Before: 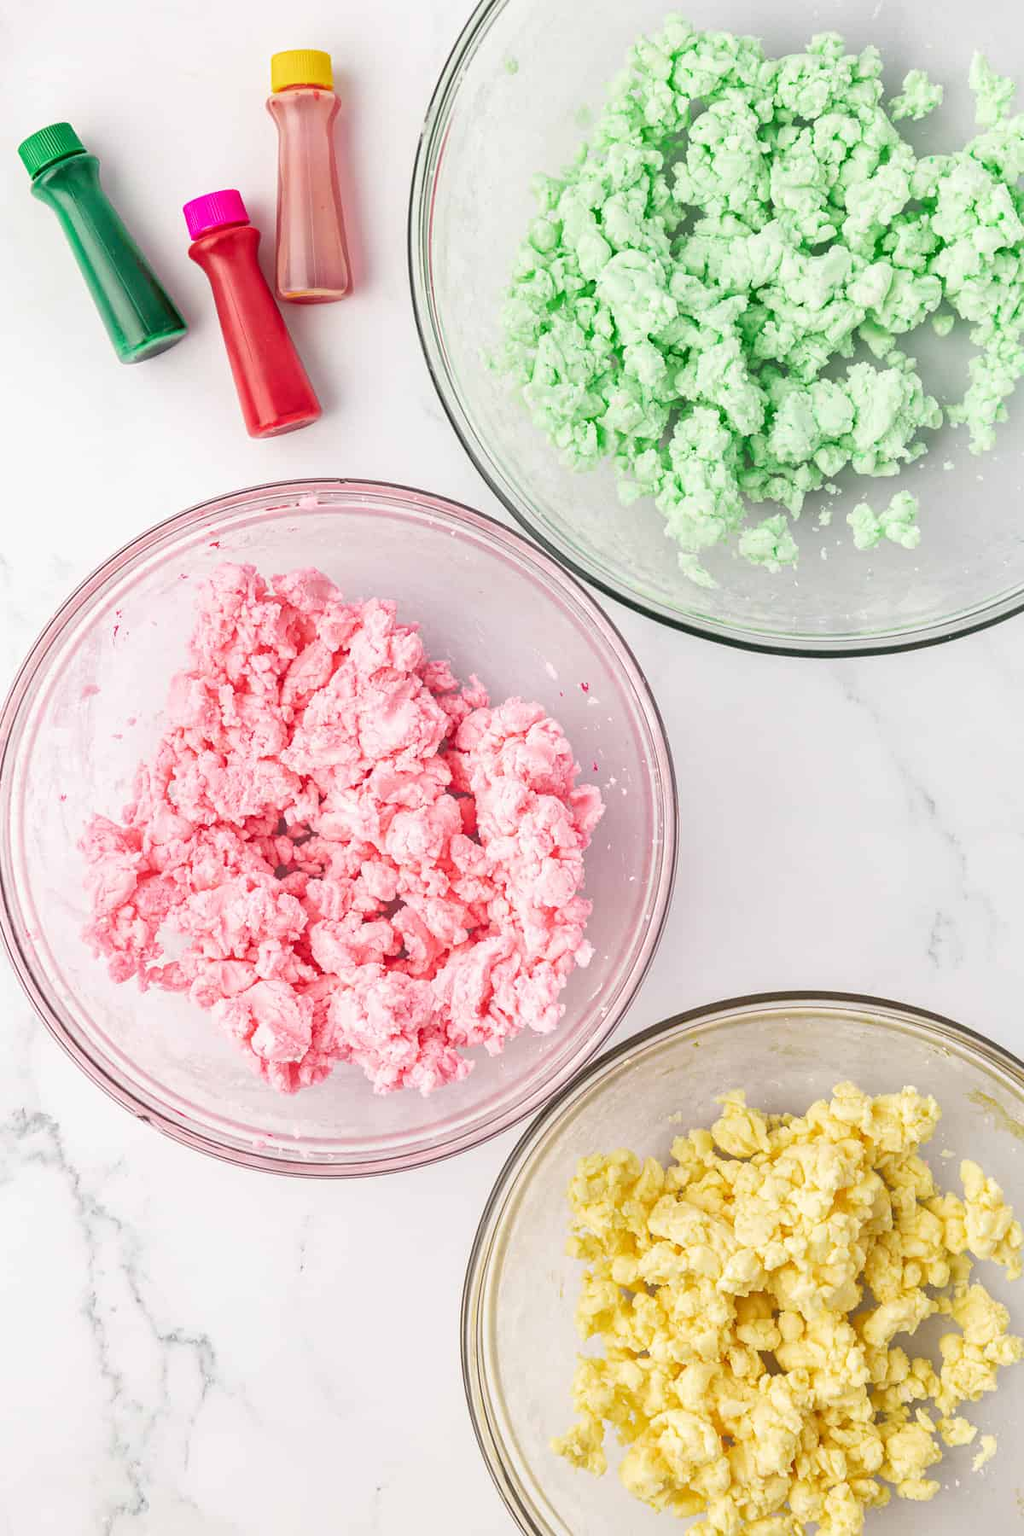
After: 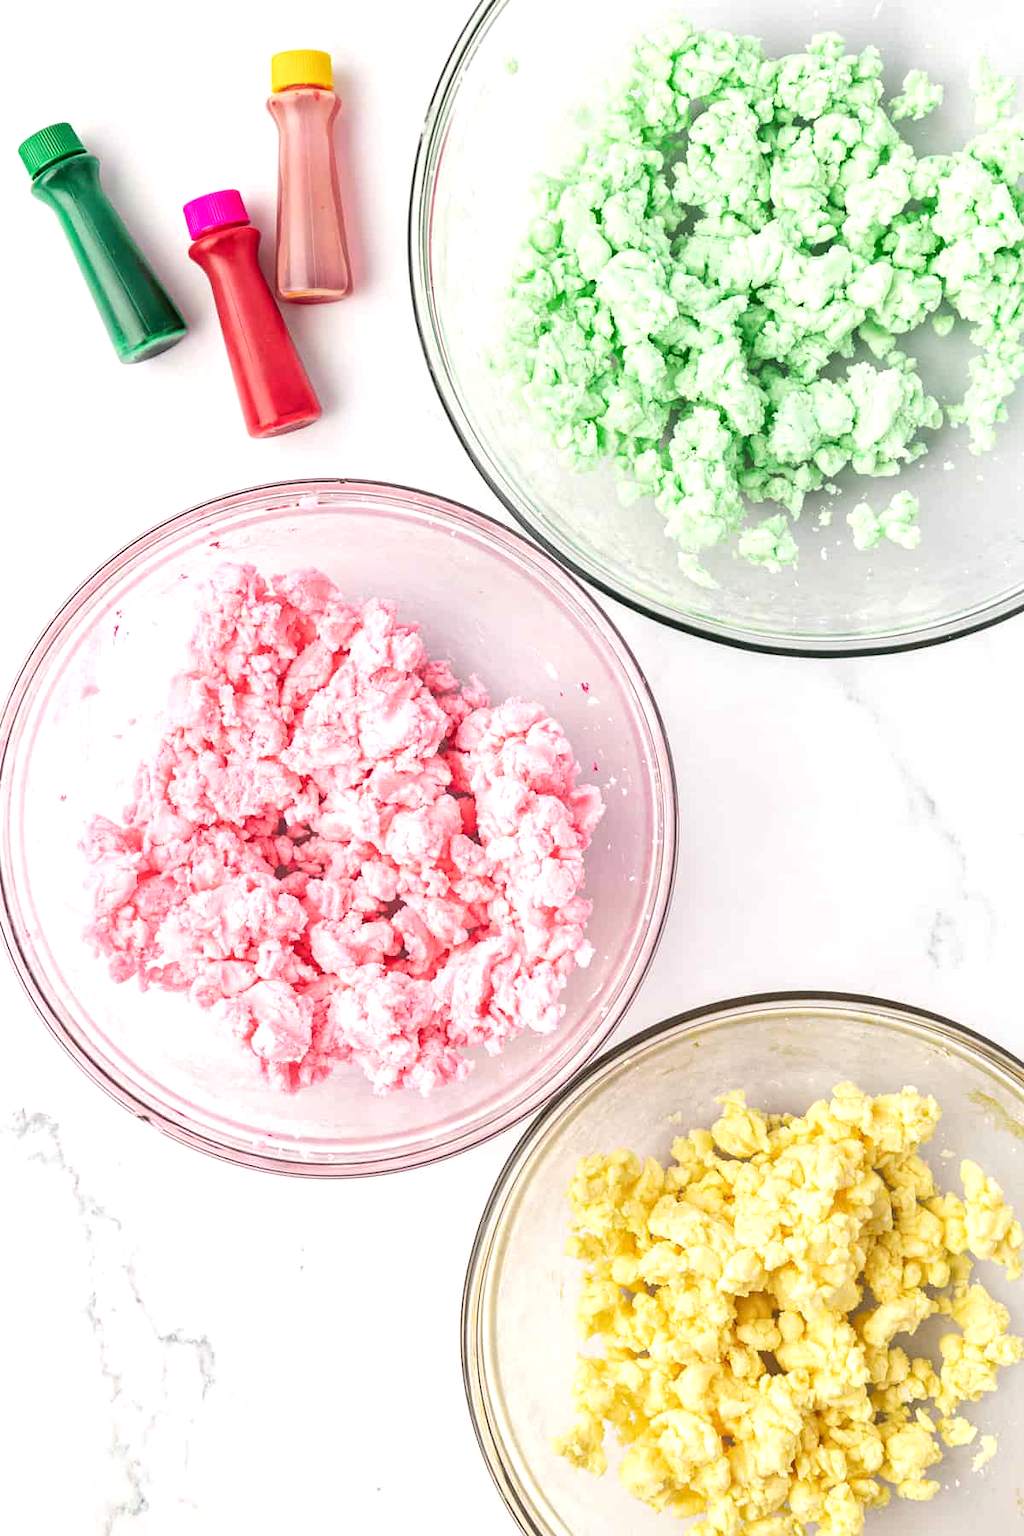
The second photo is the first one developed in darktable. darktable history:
tone equalizer: -8 EV -0.425 EV, -7 EV -0.359 EV, -6 EV -0.332 EV, -5 EV -0.26 EV, -3 EV 0.229 EV, -2 EV 0.343 EV, -1 EV 0.387 EV, +0 EV 0.442 EV, edges refinement/feathering 500, mask exposure compensation -1.57 EV, preserve details no
